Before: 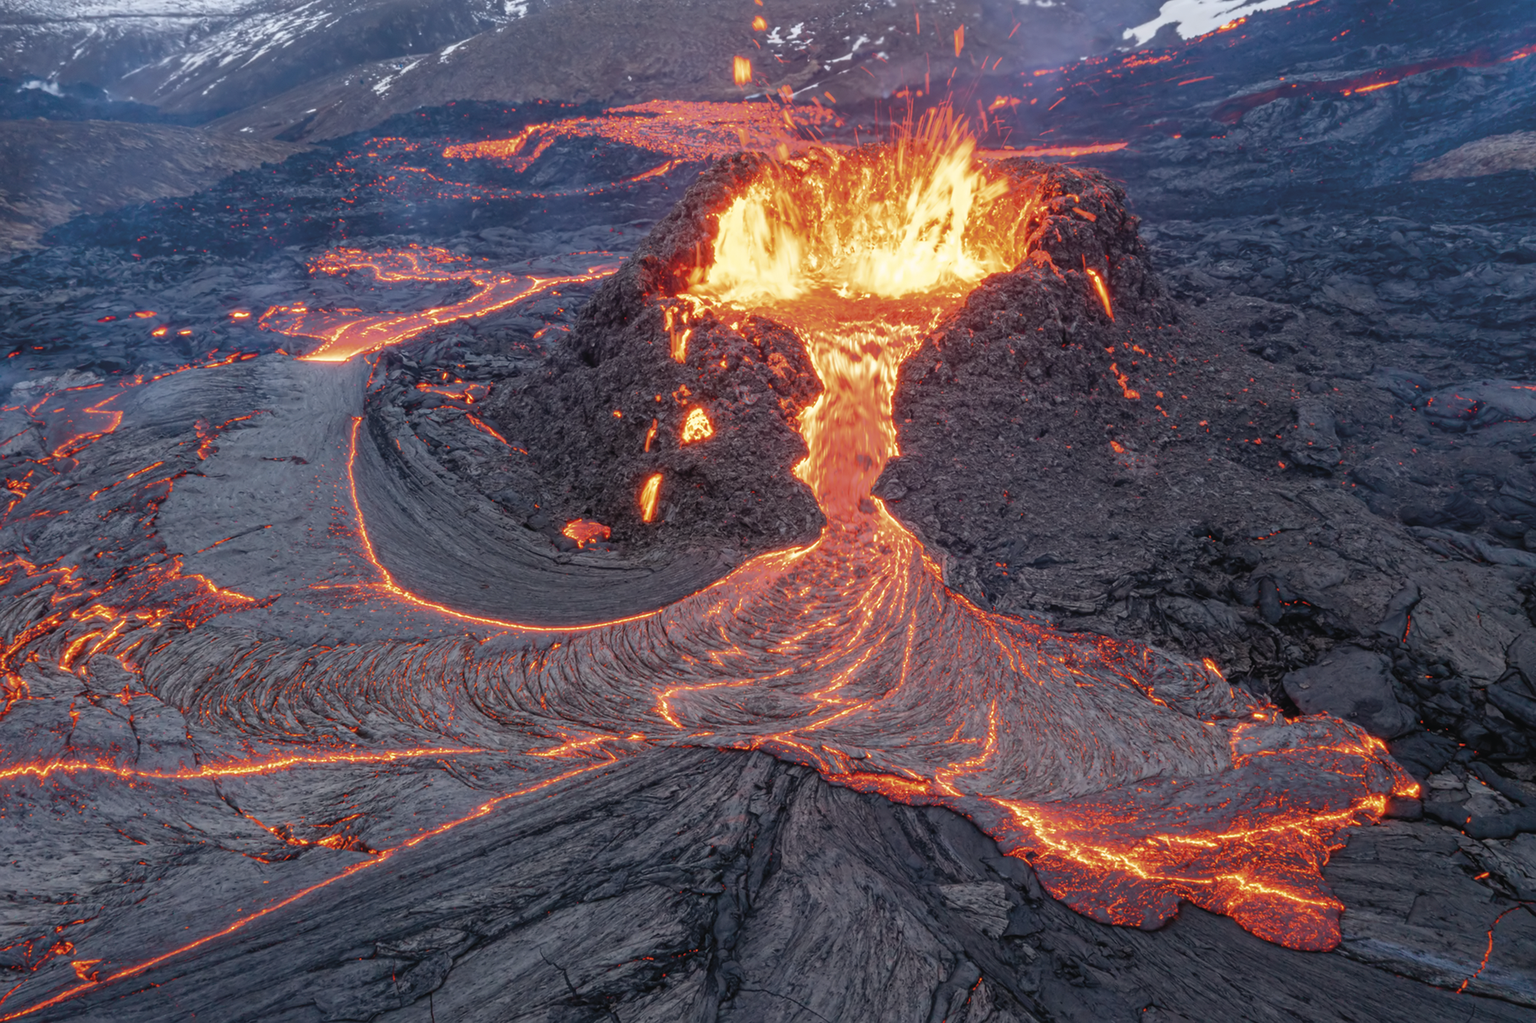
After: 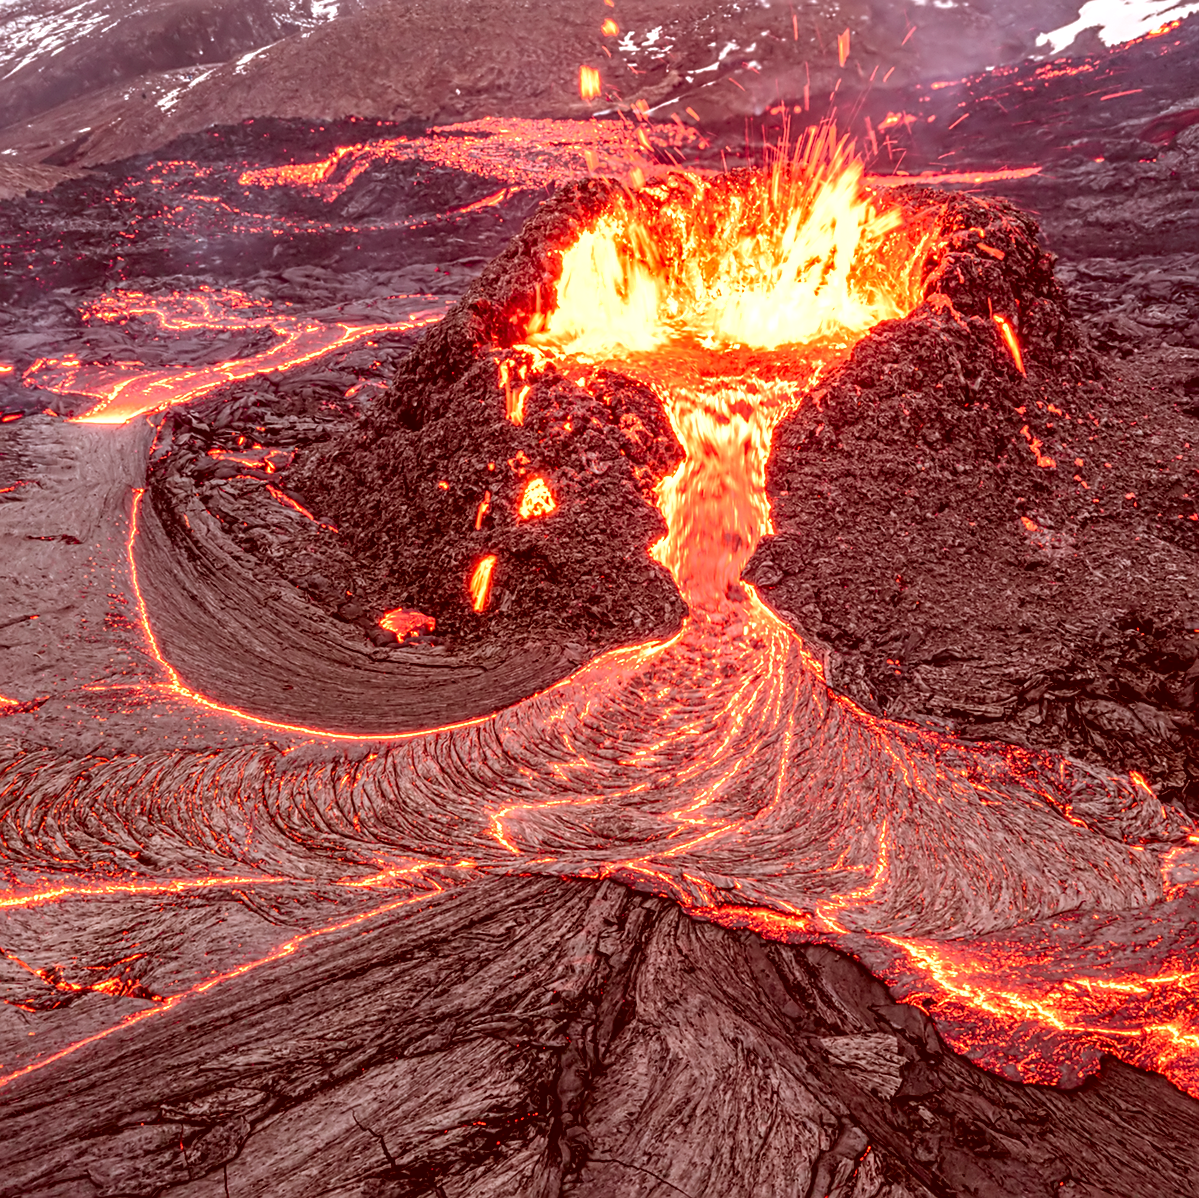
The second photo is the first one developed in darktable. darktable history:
shadows and highlights: low approximation 0.01, soften with gaussian
sharpen: on, module defaults
contrast brightness saturation: saturation 0.134
local contrast: detail 144%
crop and rotate: left 15.584%, right 17.757%
color correction: highlights a* 9.4, highlights b* 8.59, shadows a* 39.31, shadows b* 39.29, saturation 0.801
tone equalizer: -8 EV -0.399 EV, -7 EV -0.402 EV, -6 EV -0.295 EV, -5 EV -0.211 EV, -3 EV 0.207 EV, -2 EV 0.345 EV, -1 EV 0.412 EV, +0 EV 0.439 EV
